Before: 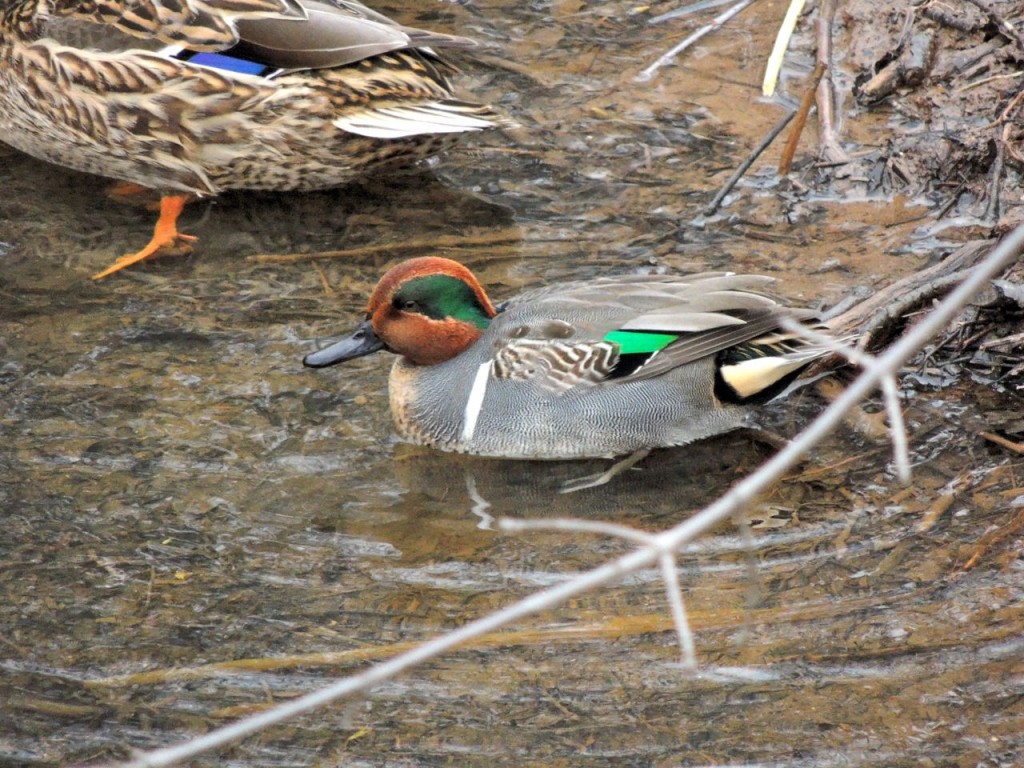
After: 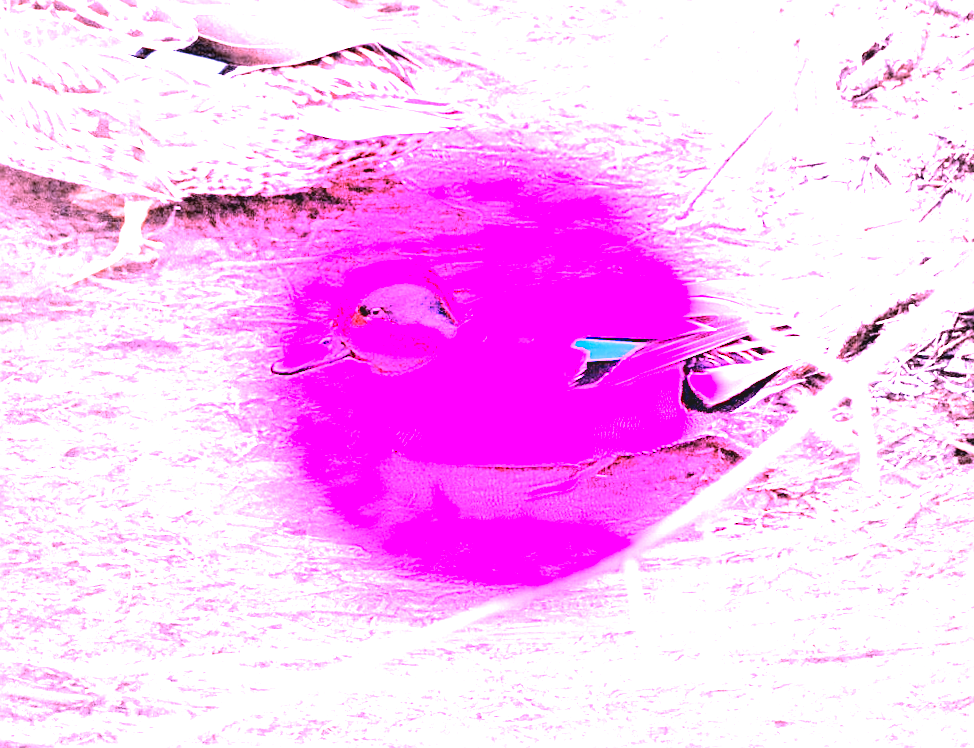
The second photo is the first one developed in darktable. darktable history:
exposure: compensate highlight preservation false
sharpen: on, module defaults
vignetting: fall-off start 40%, fall-off radius 40%
rotate and perspective: rotation 0.074°, lens shift (vertical) 0.096, lens shift (horizontal) -0.041, crop left 0.043, crop right 0.952, crop top 0.024, crop bottom 0.979
white balance: red 8, blue 8
contrast brightness saturation: contrast -0.15, brightness 0.05, saturation -0.12
